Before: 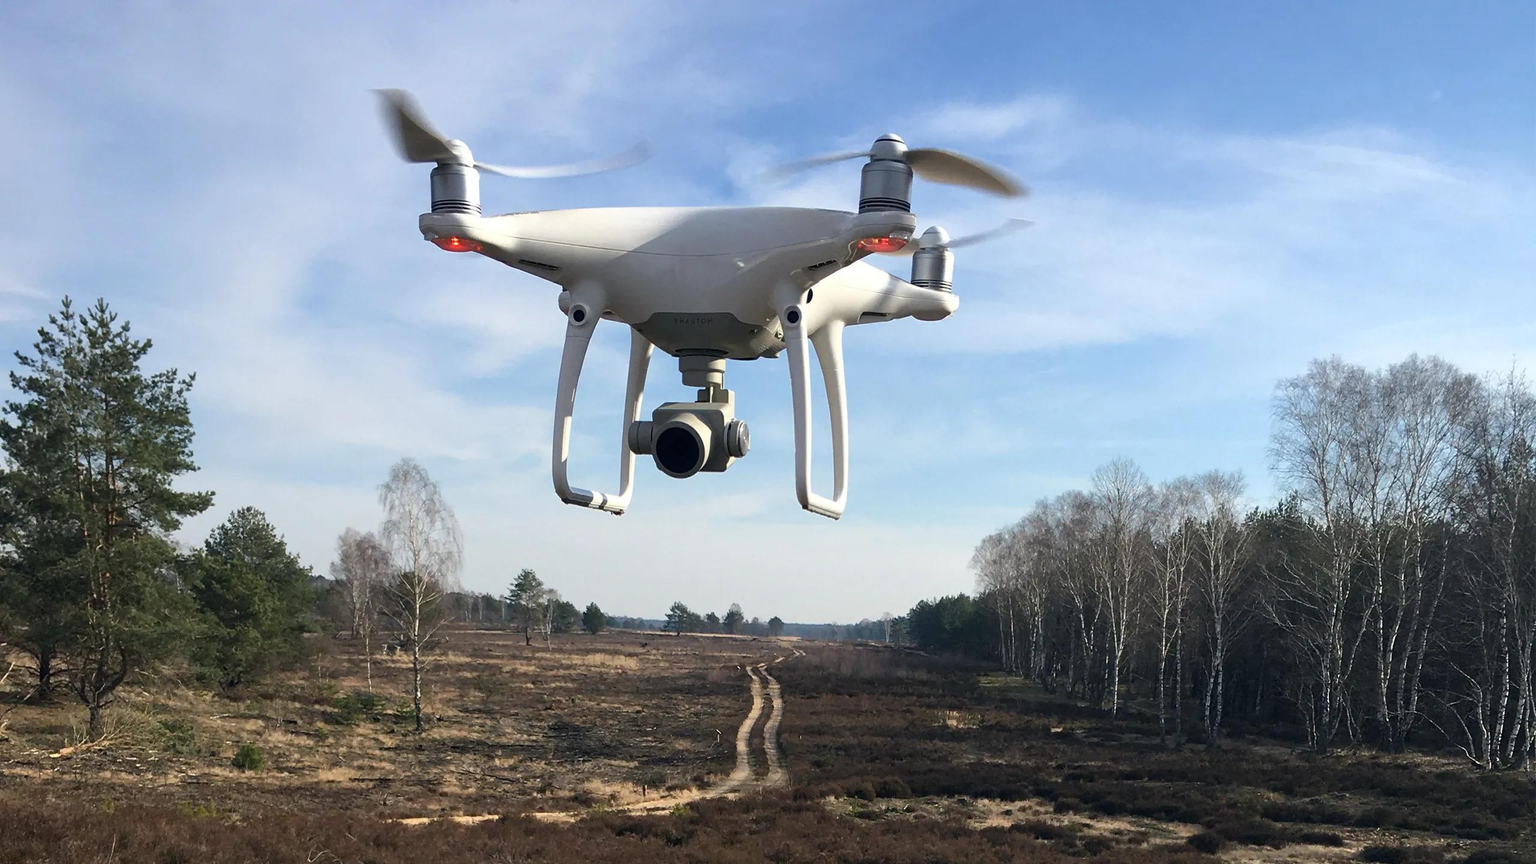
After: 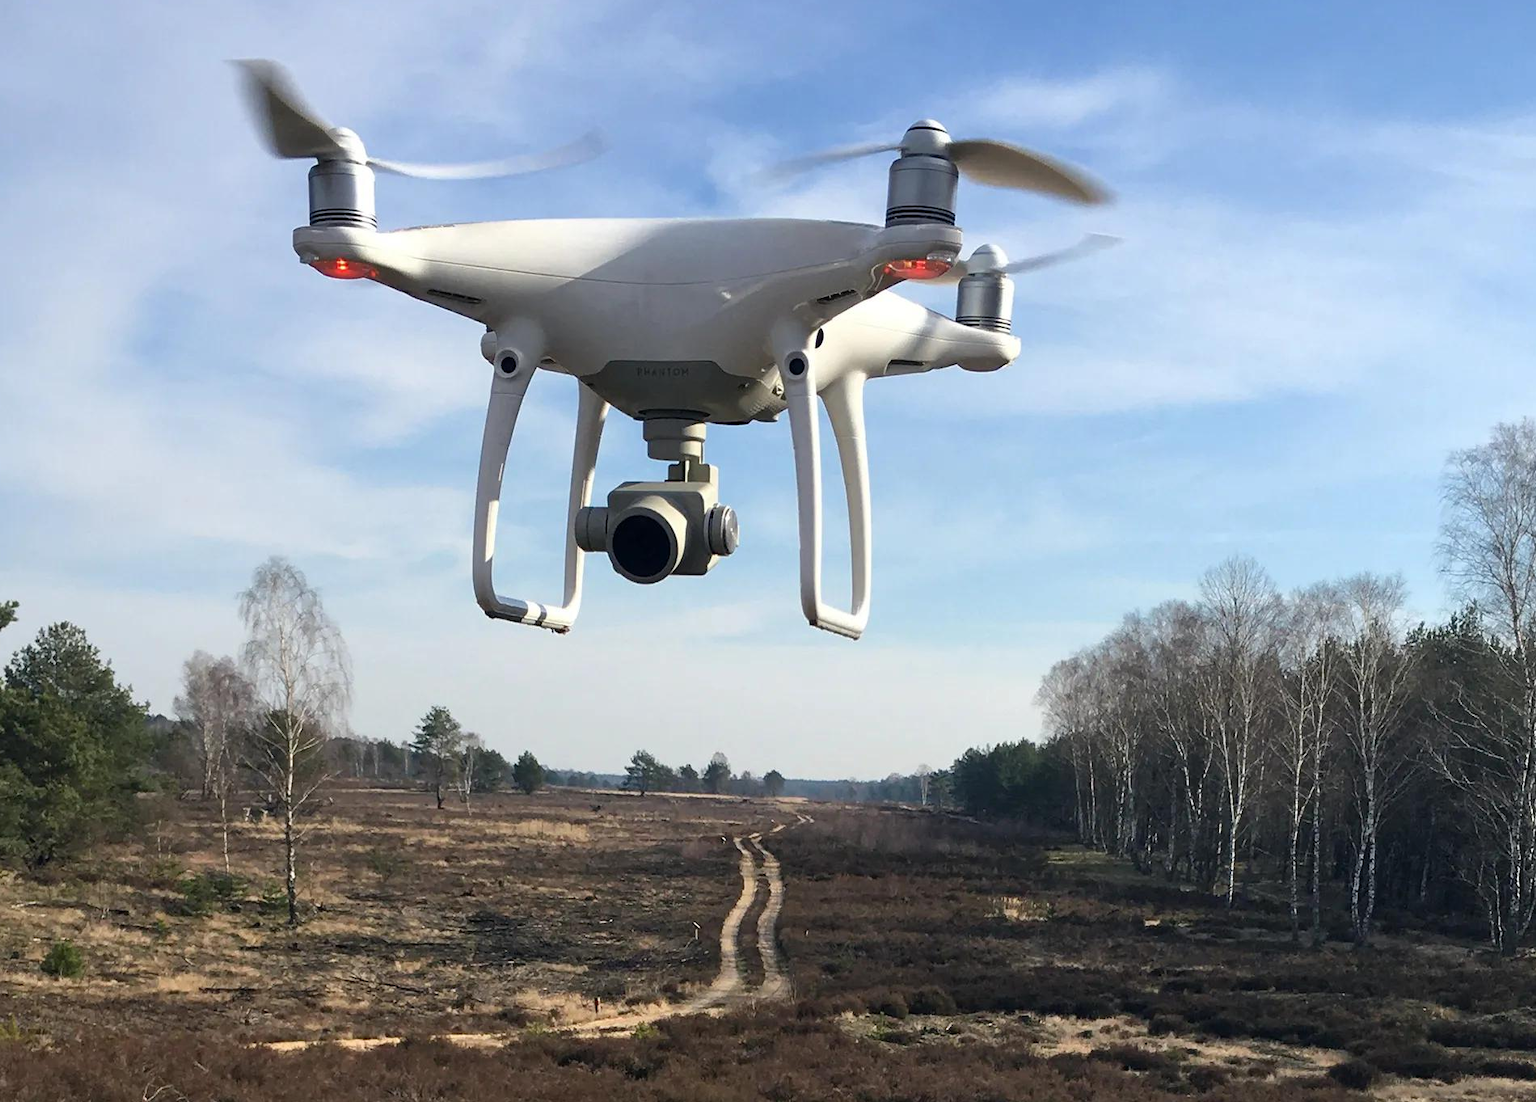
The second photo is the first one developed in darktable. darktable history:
crop and rotate: left 13.15%, top 5.251%, right 12.609%
shadows and highlights: shadows 30.86, highlights 0, soften with gaussian
